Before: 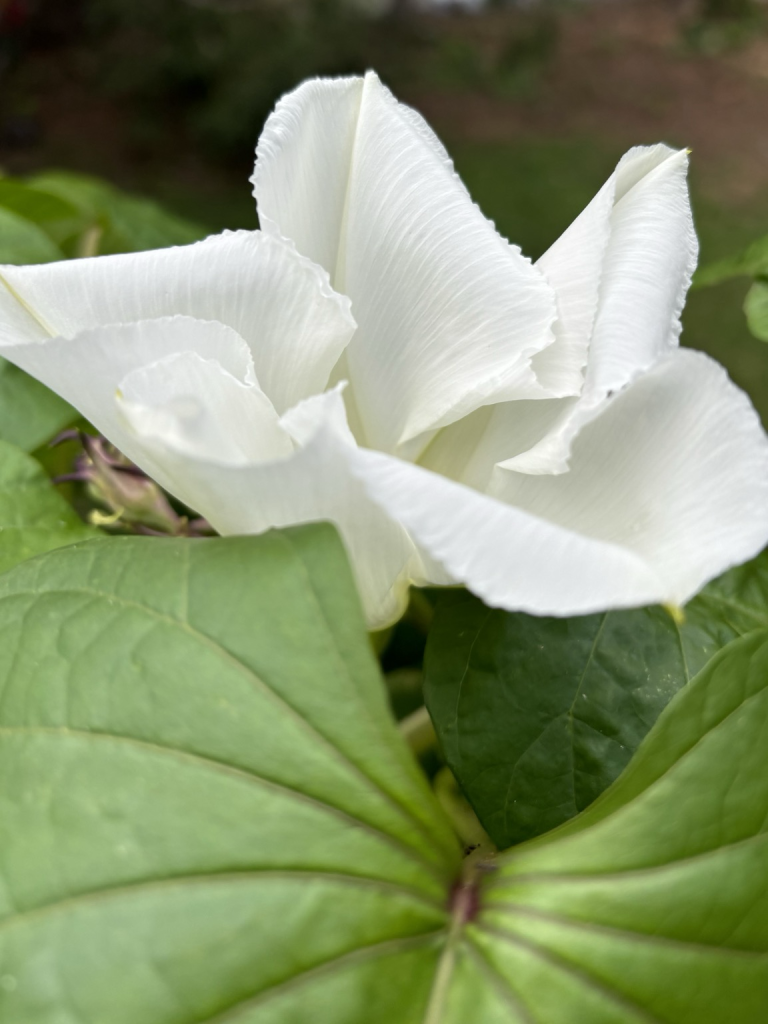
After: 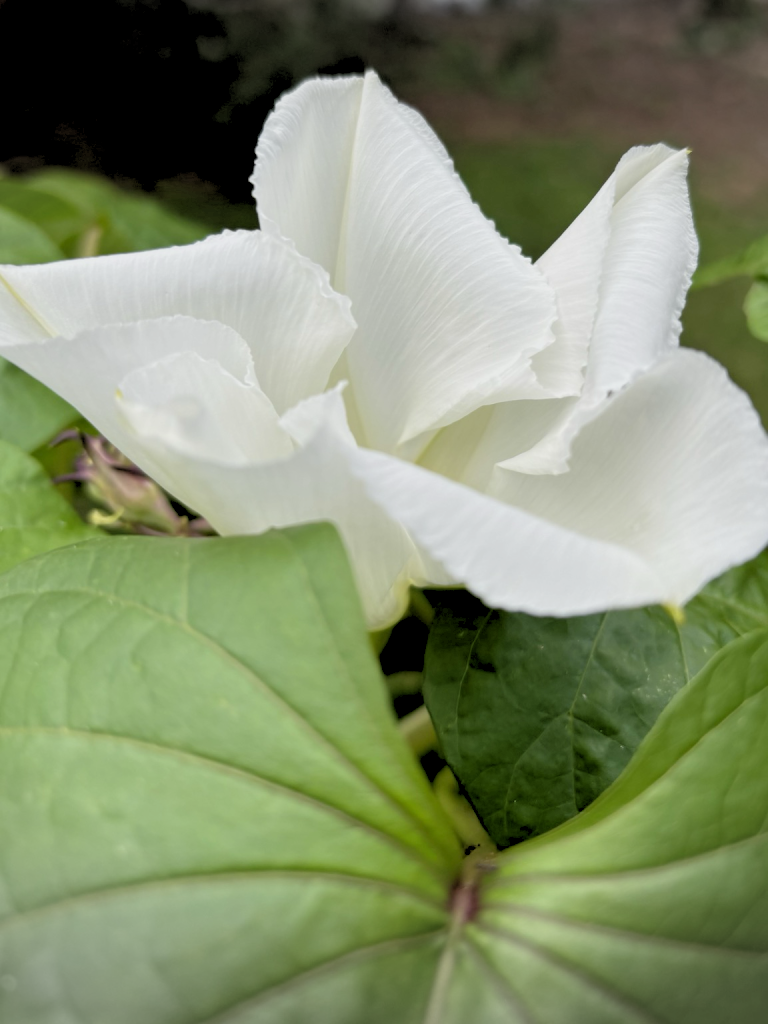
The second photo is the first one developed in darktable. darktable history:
tone equalizer: on, module defaults
vignetting: fall-off start 100%, brightness -0.282, width/height ratio 1.31
rgb levels: preserve colors sum RGB, levels [[0.038, 0.433, 0.934], [0, 0.5, 1], [0, 0.5, 1]]
